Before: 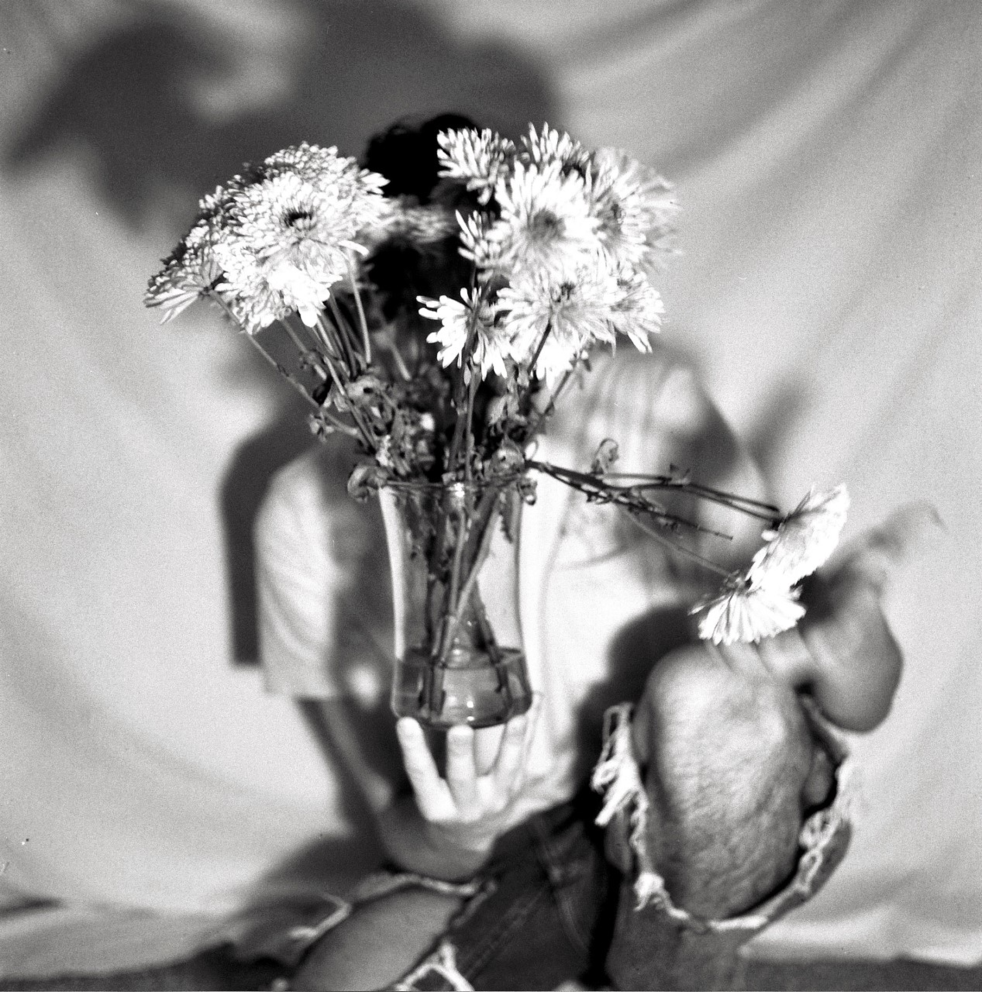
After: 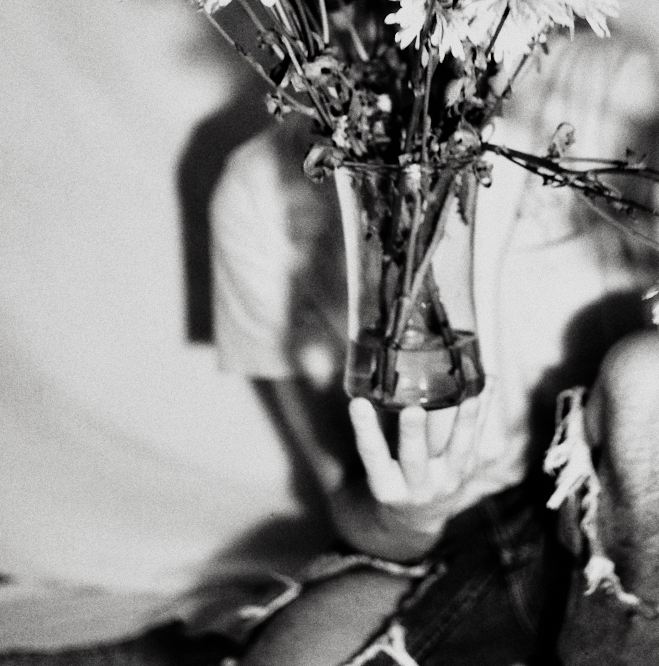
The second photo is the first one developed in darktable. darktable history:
crop and rotate: angle -0.82°, left 3.85%, top 31.828%, right 27.992%
sigmoid: contrast 1.69, skew -0.23, preserve hue 0%, red attenuation 0.1, red rotation 0.035, green attenuation 0.1, green rotation -0.017, blue attenuation 0.15, blue rotation -0.052, base primaries Rec2020
color zones: curves: ch0 [(0, 0.5) (0.125, 0.4) (0.25, 0.5) (0.375, 0.4) (0.5, 0.4) (0.625, 0.35) (0.75, 0.35) (0.875, 0.5)]; ch1 [(0, 0.35) (0.125, 0.45) (0.25, 0.35) (0.375, 0.35) (0.5, 0.35) (0.625, 0.35) (0.75, 0.45) (0.875, 0.35)]; ch2 [(0, 0.6) (0.125, 0.5) (0.25, 0.5) (0.375, 0.6) (0.5, 0.6) (0.625, 0.5) (0.75, 0.5) (0.875, 0.5)]
grain: coarseness 0.09 ISO
